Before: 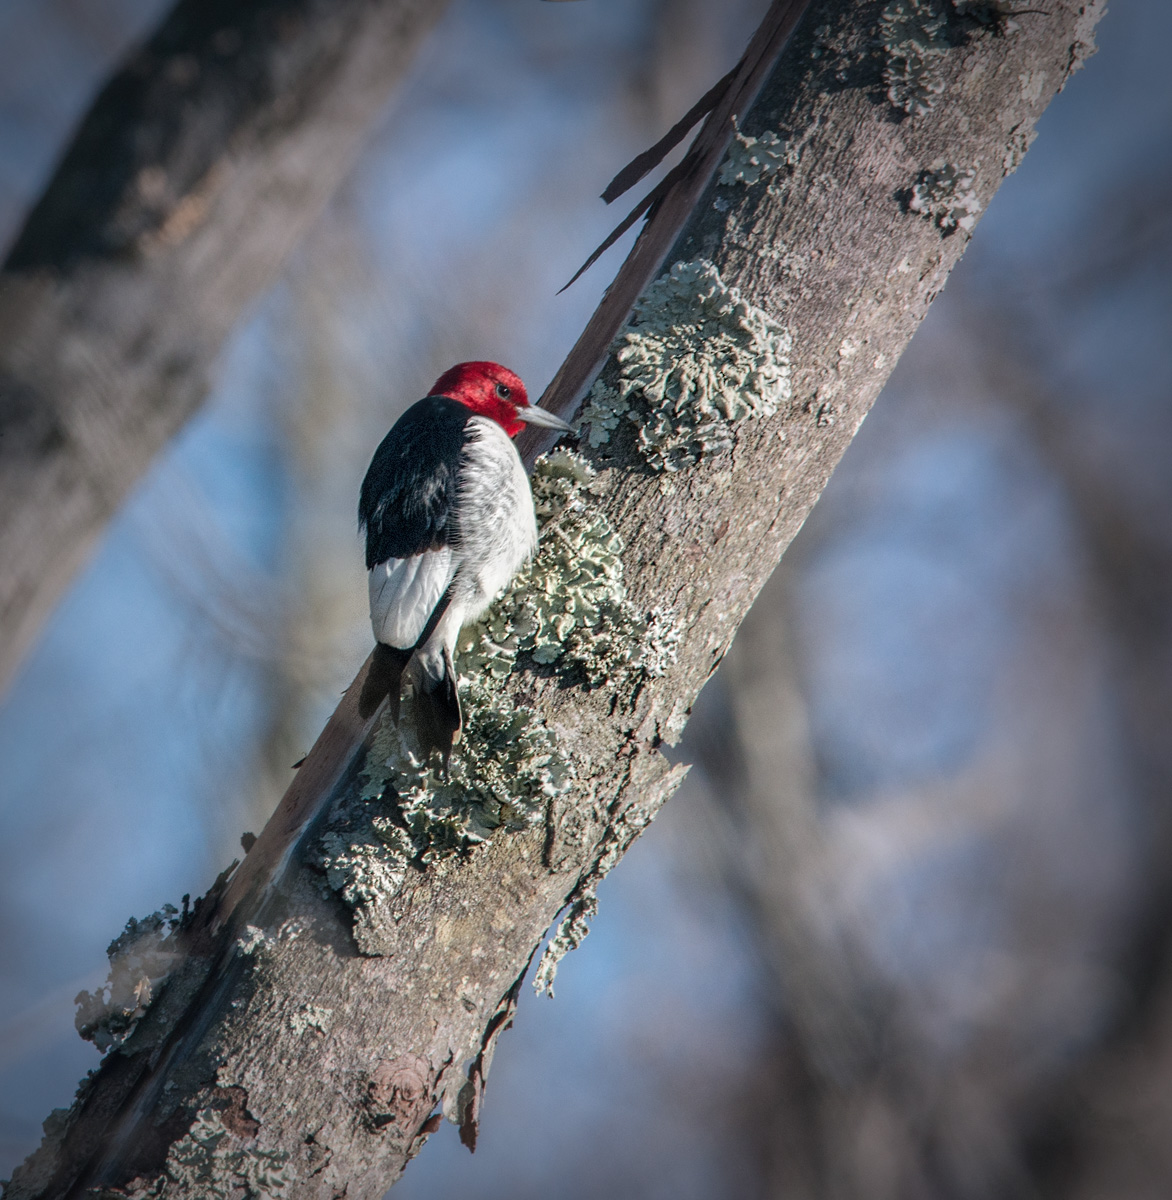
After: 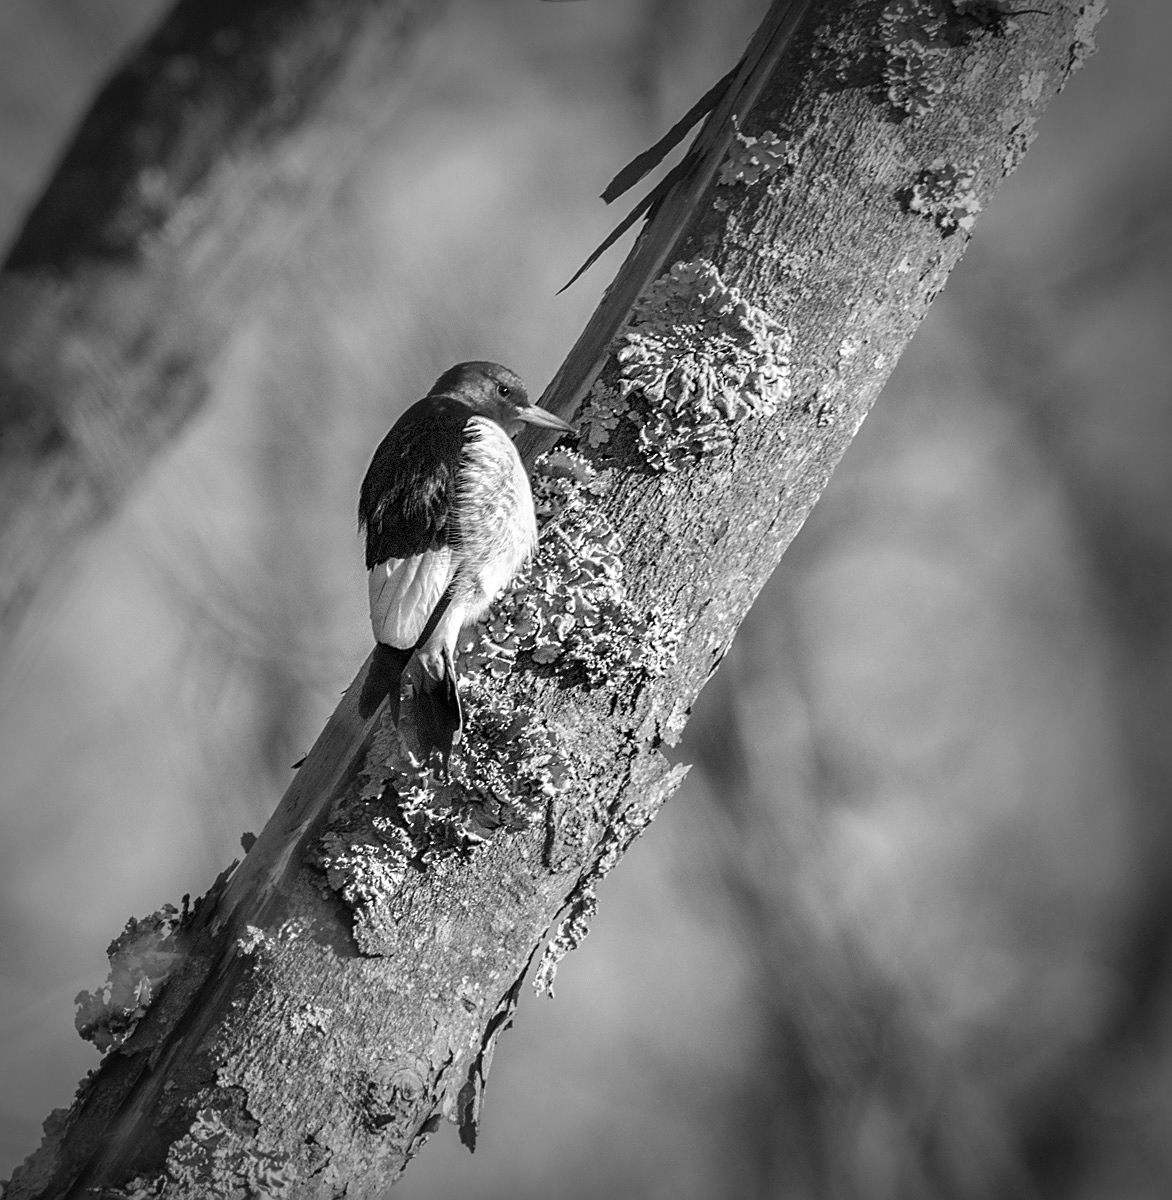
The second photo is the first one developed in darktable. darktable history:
sharpen: on, module defaults
white balance: red 1.188, blue 1.11
color calibration: output gray [0.22, 0.42, 0.37, 0], gray › normalize channels true, illuminant same as pipeline (D50), adaptation XYZ, x 0.346, y 0.359, gamut compression 0
